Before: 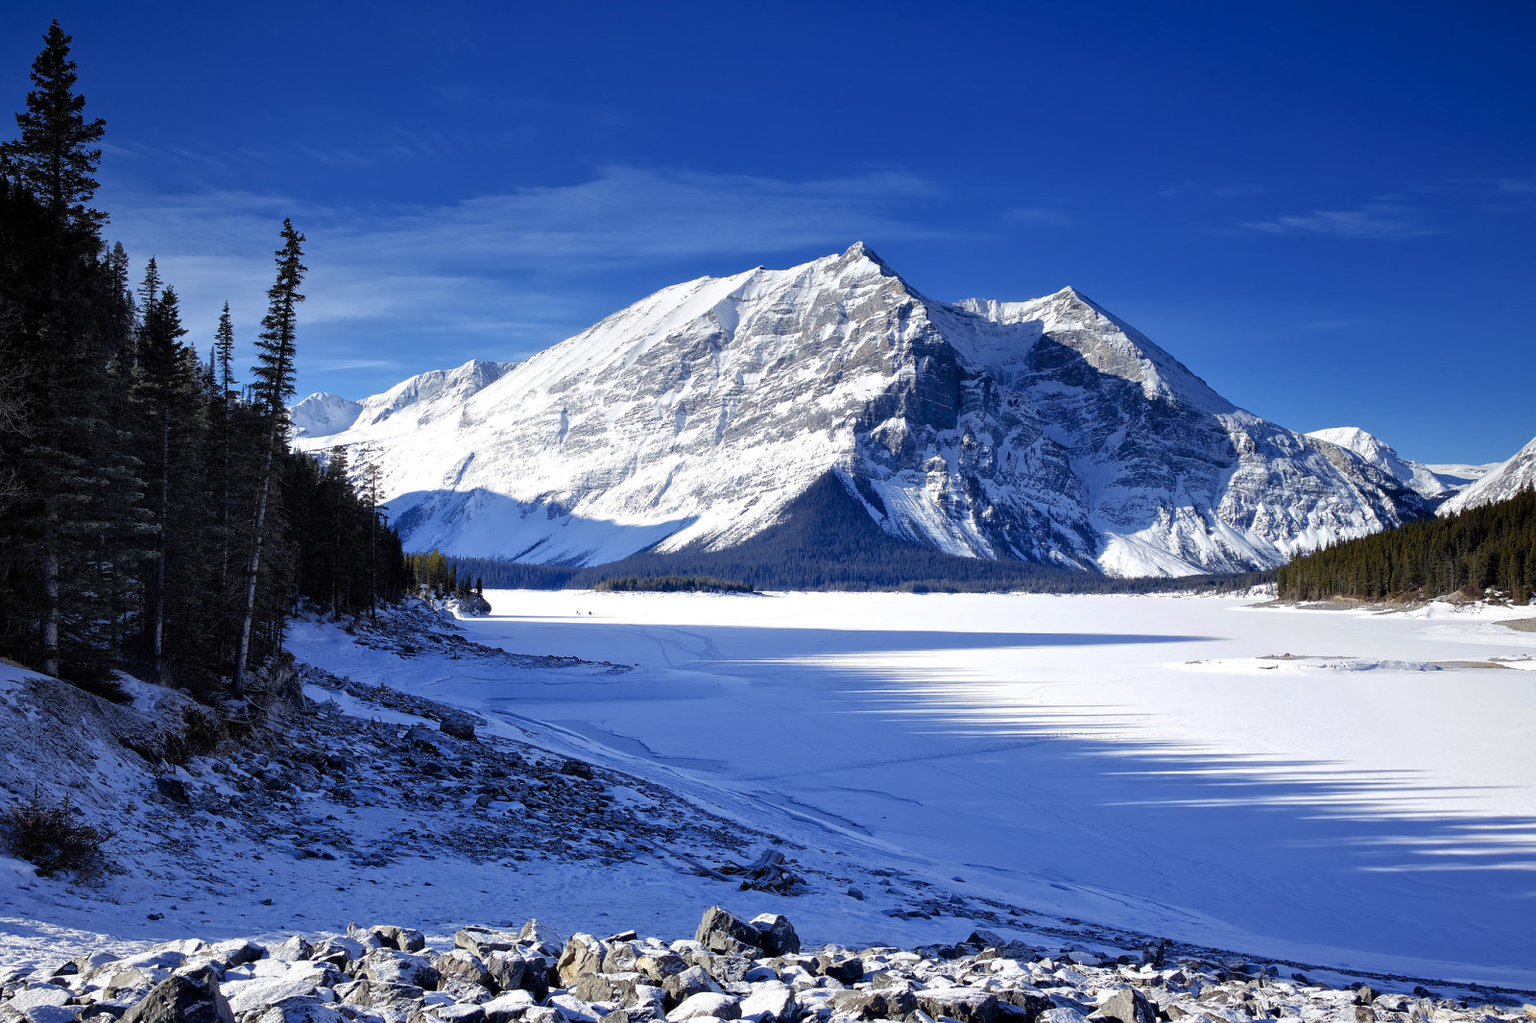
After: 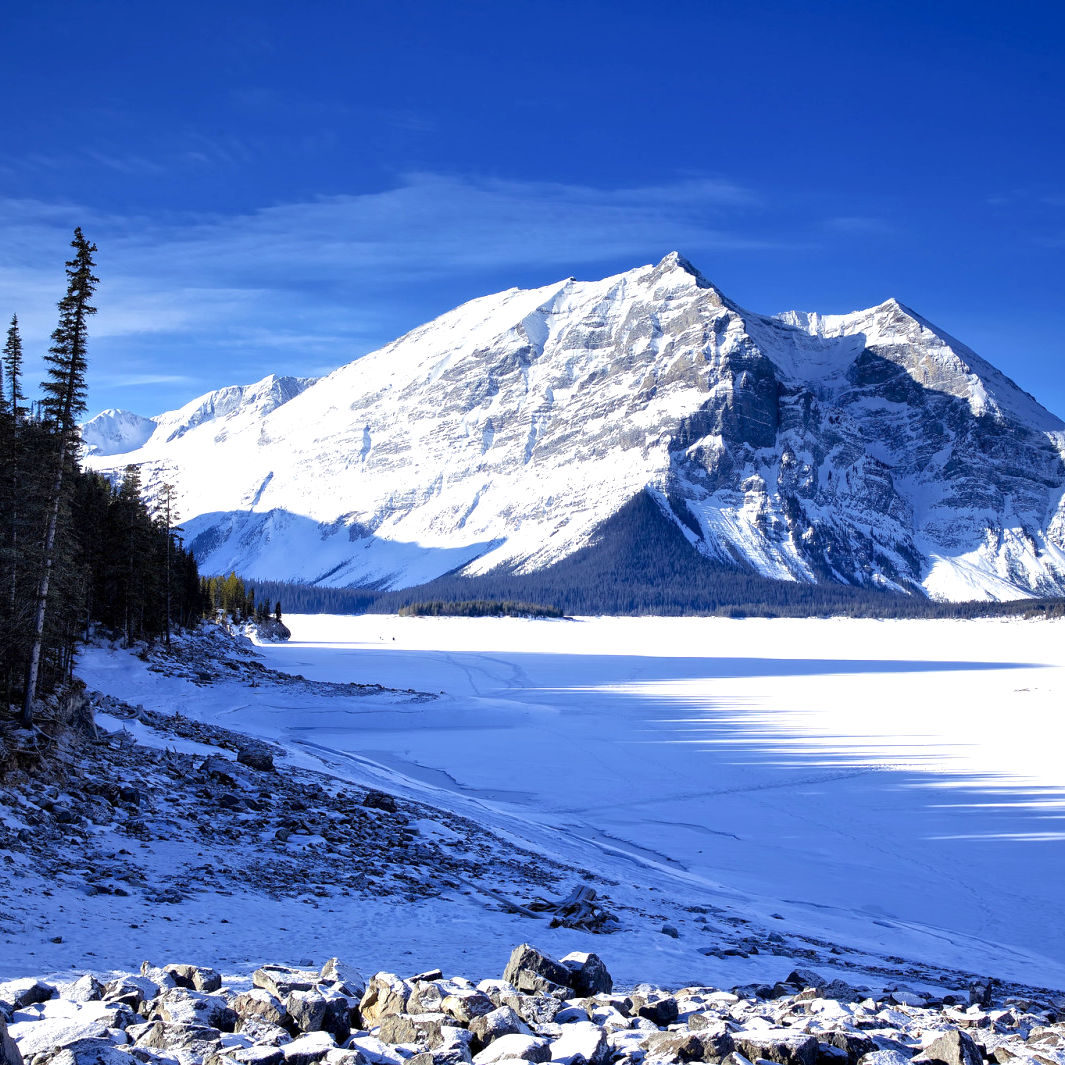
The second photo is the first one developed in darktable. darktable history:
crop and rotate: left 13.86%, right 19.561%
velvia: on, module defaults
exposure: black level correction 0.001, exposure 0.5 EV, compensate highlight preservation false
